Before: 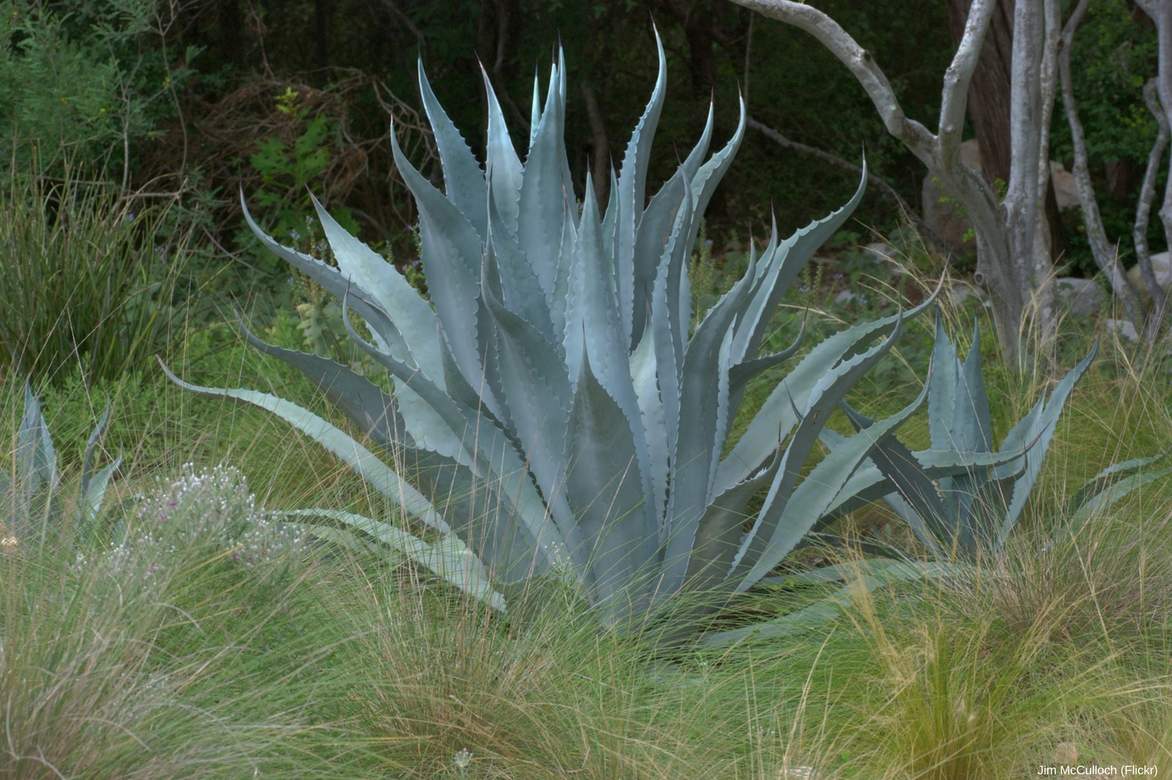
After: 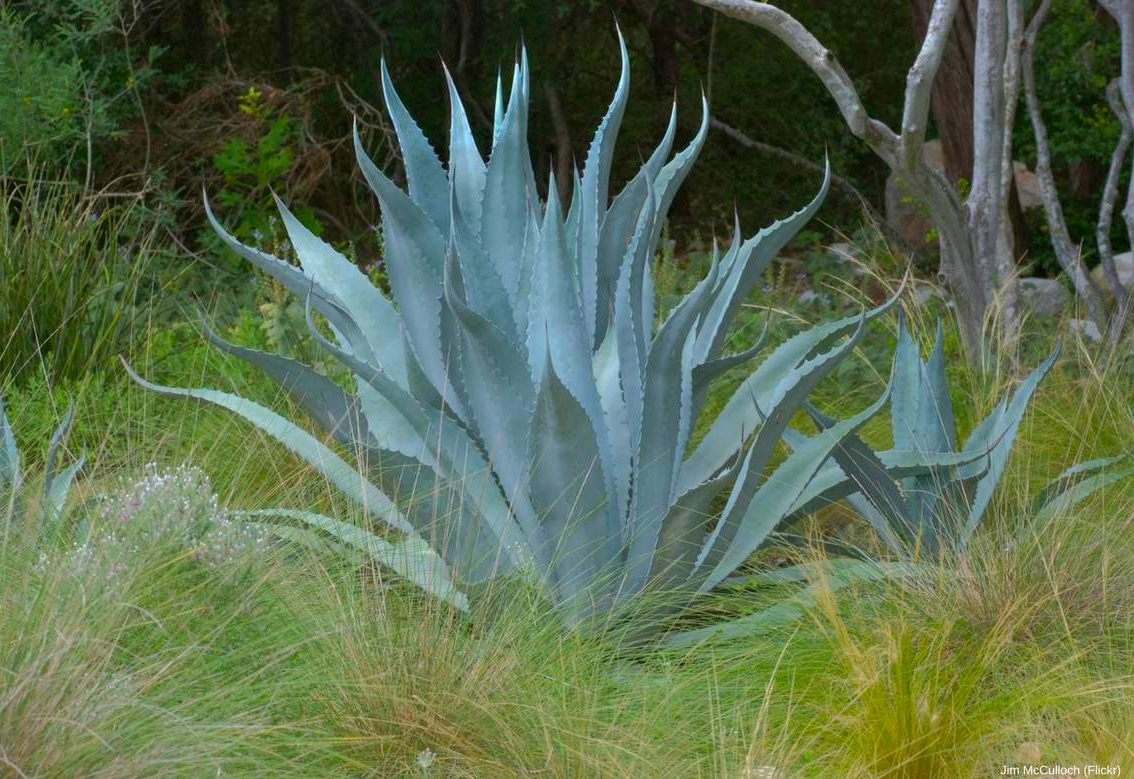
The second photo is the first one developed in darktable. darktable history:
crop and rotate: left 3.238%
color balance rgb: perceptual saturation grading › global saturation 25%, perceptual brilliance grading › mid-tones 10%, perceptual brilliance grading › shadows 15%, global vibrance 20%
